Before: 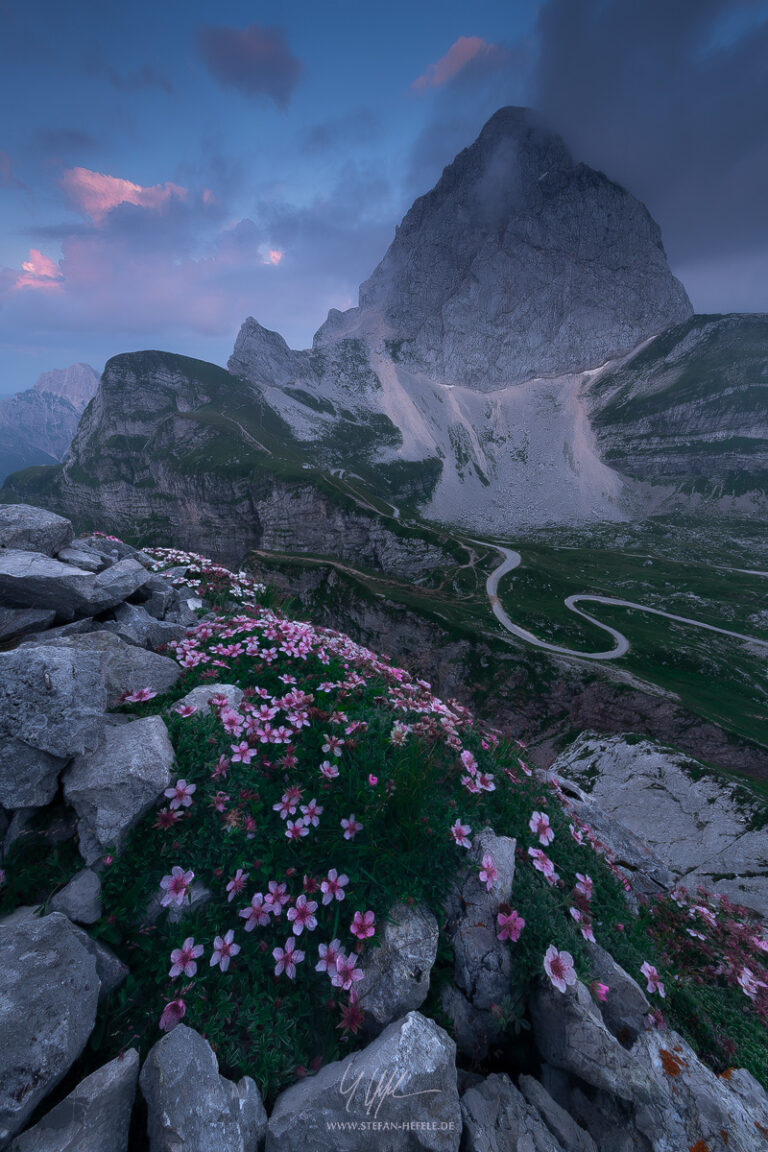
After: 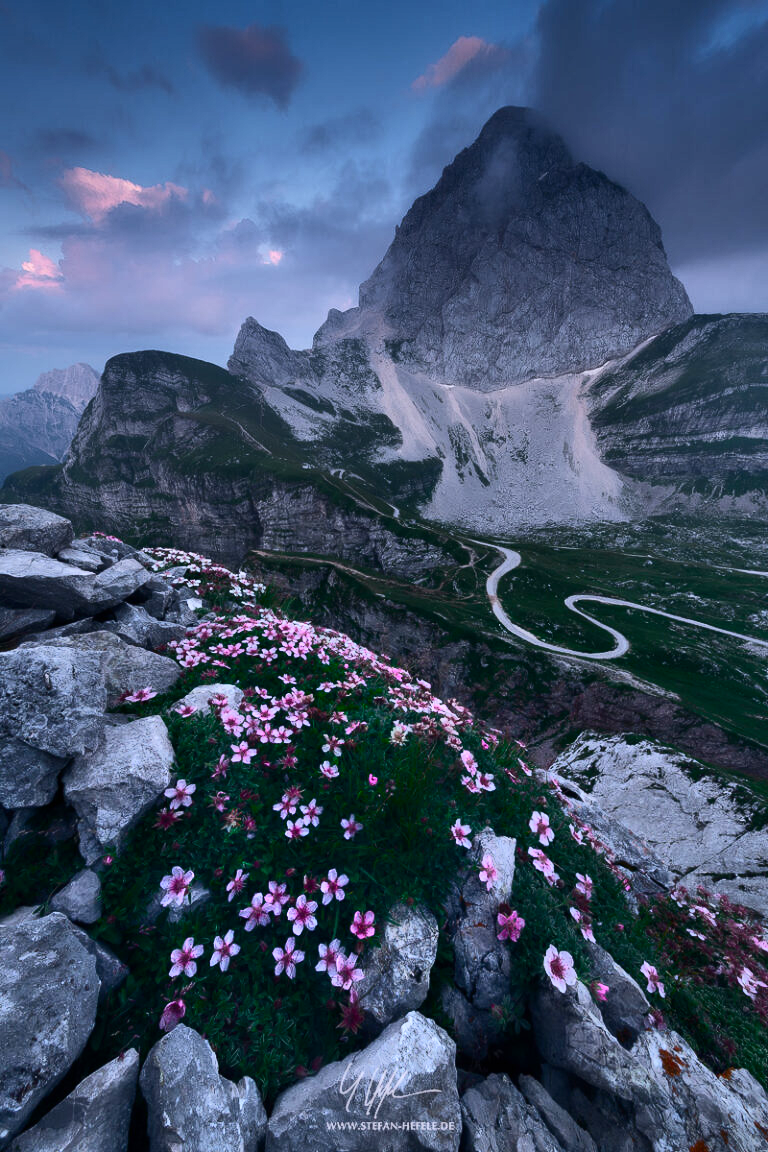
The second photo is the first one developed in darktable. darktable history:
contrast brightness saturation: contrast 0.28
shadows and highlights: shadows 60, highlights -60.23, soften with gaussian
